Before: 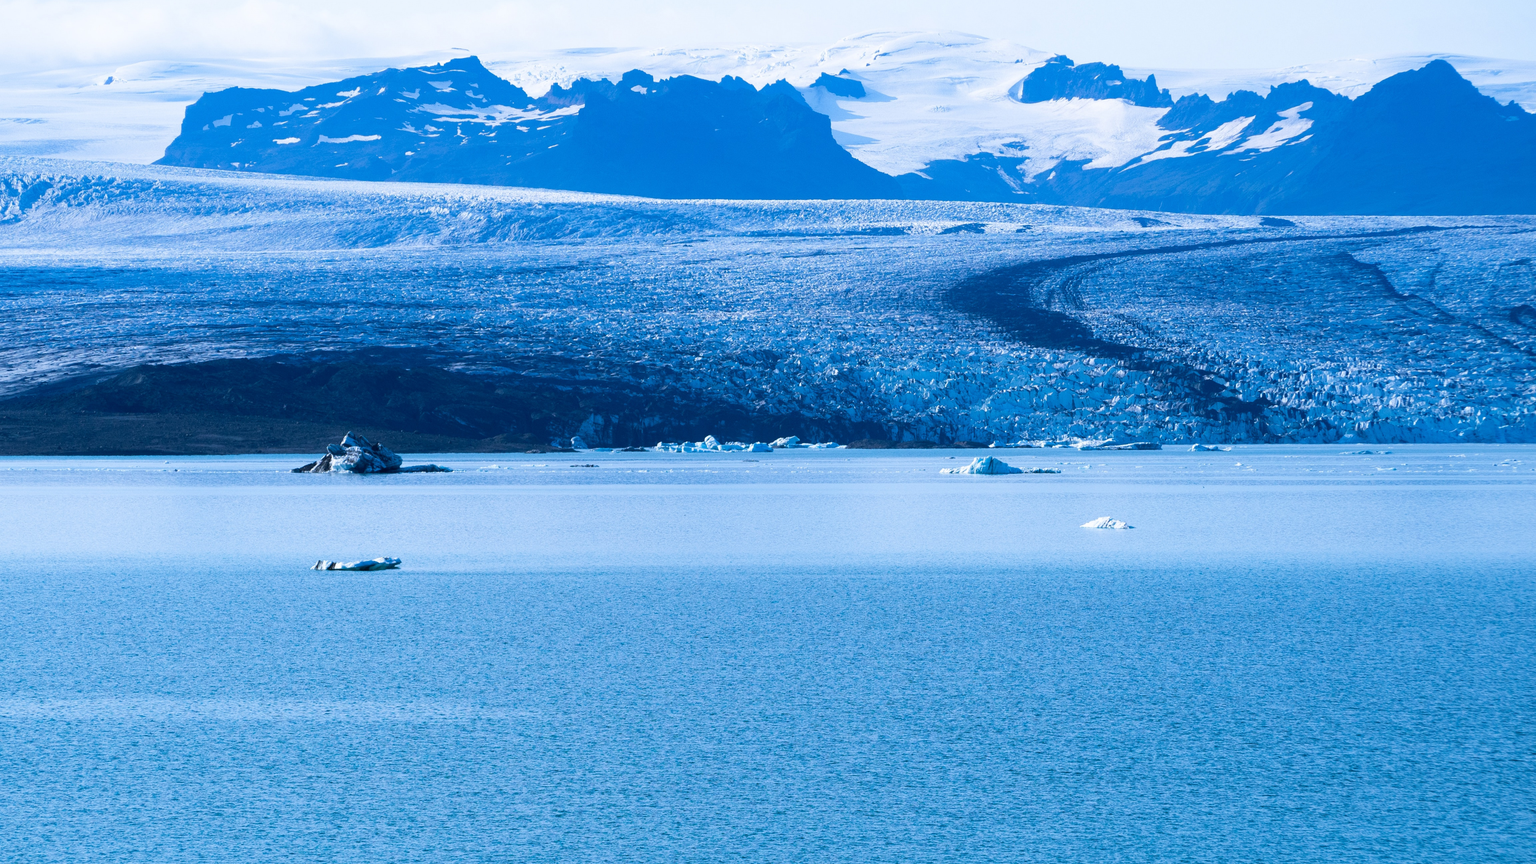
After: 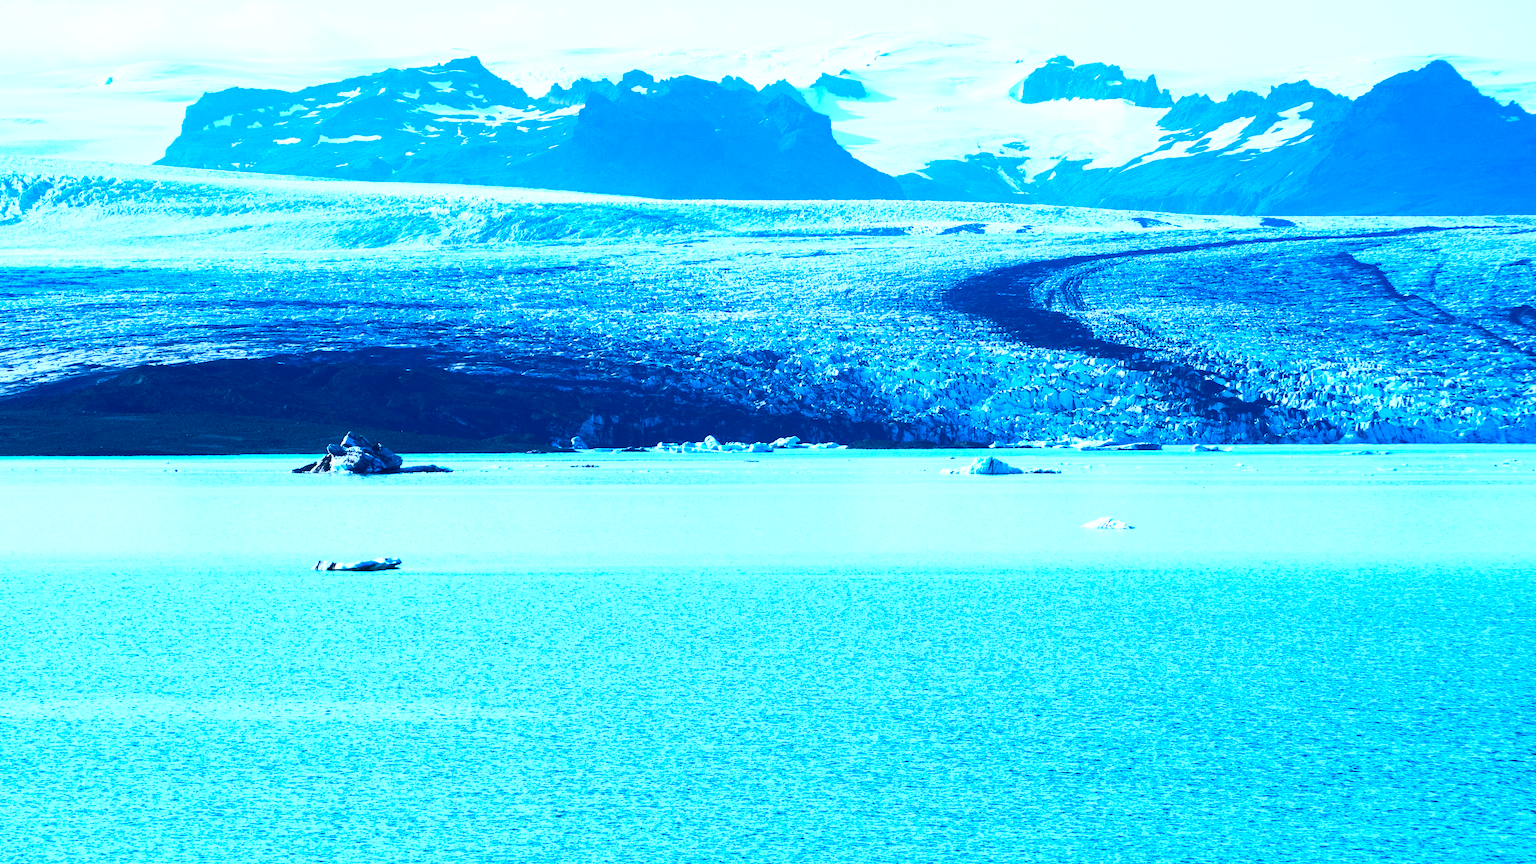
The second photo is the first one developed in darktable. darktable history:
haze removal: compatibility mode true, adaptive false
contrast brightness saturation: contrast 0.838, brightness 0.581, saturation 0.593
